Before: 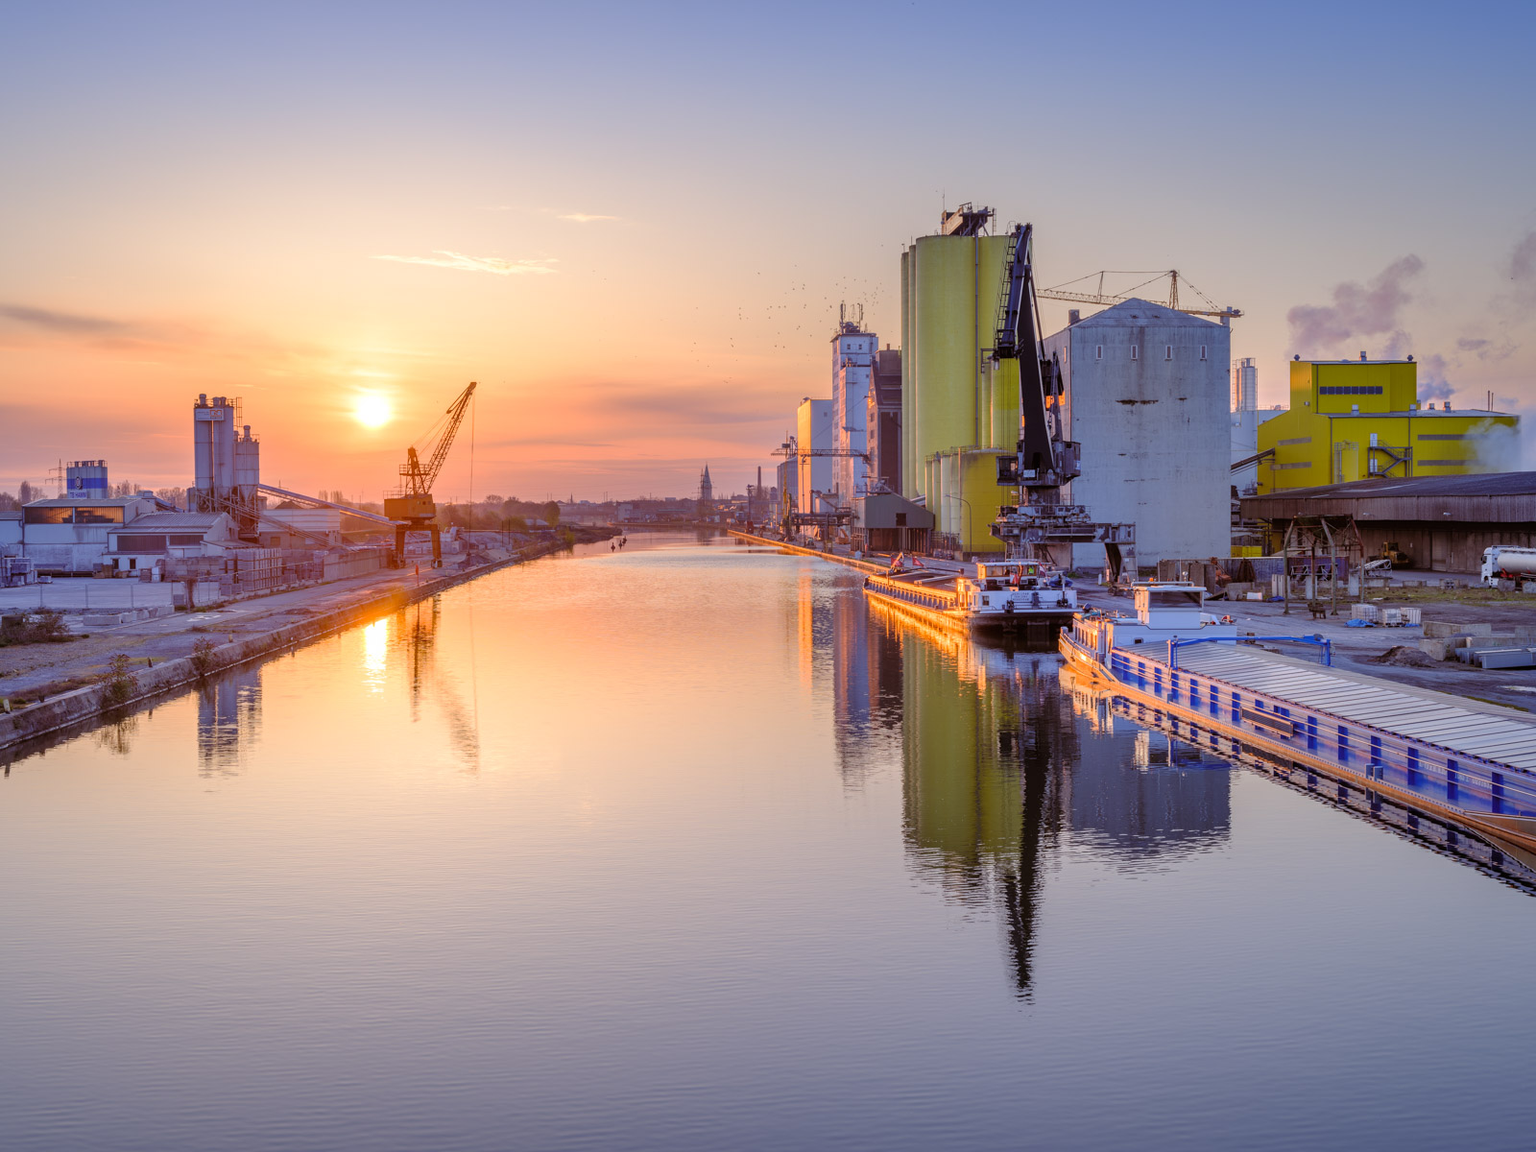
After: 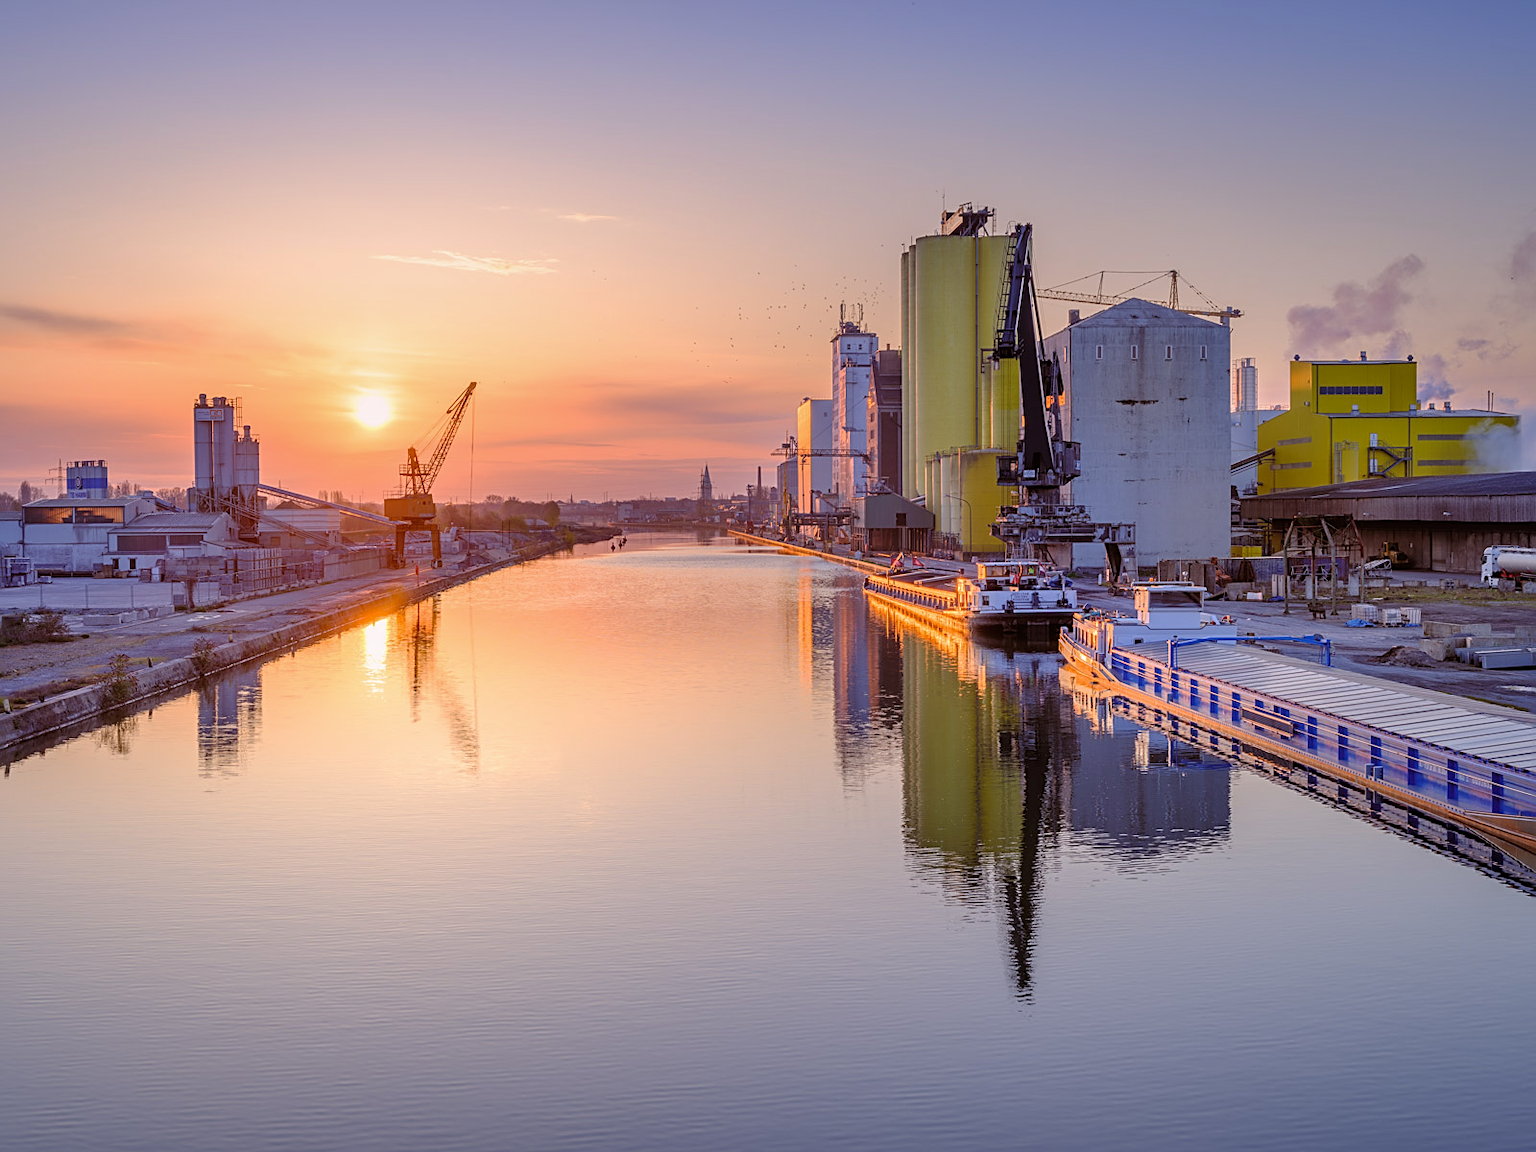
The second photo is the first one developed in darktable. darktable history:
graduated density: density 0.38 EV, hardness 21%, rotation -6.11°, saturation 32%
sharpen: on, module defaults
